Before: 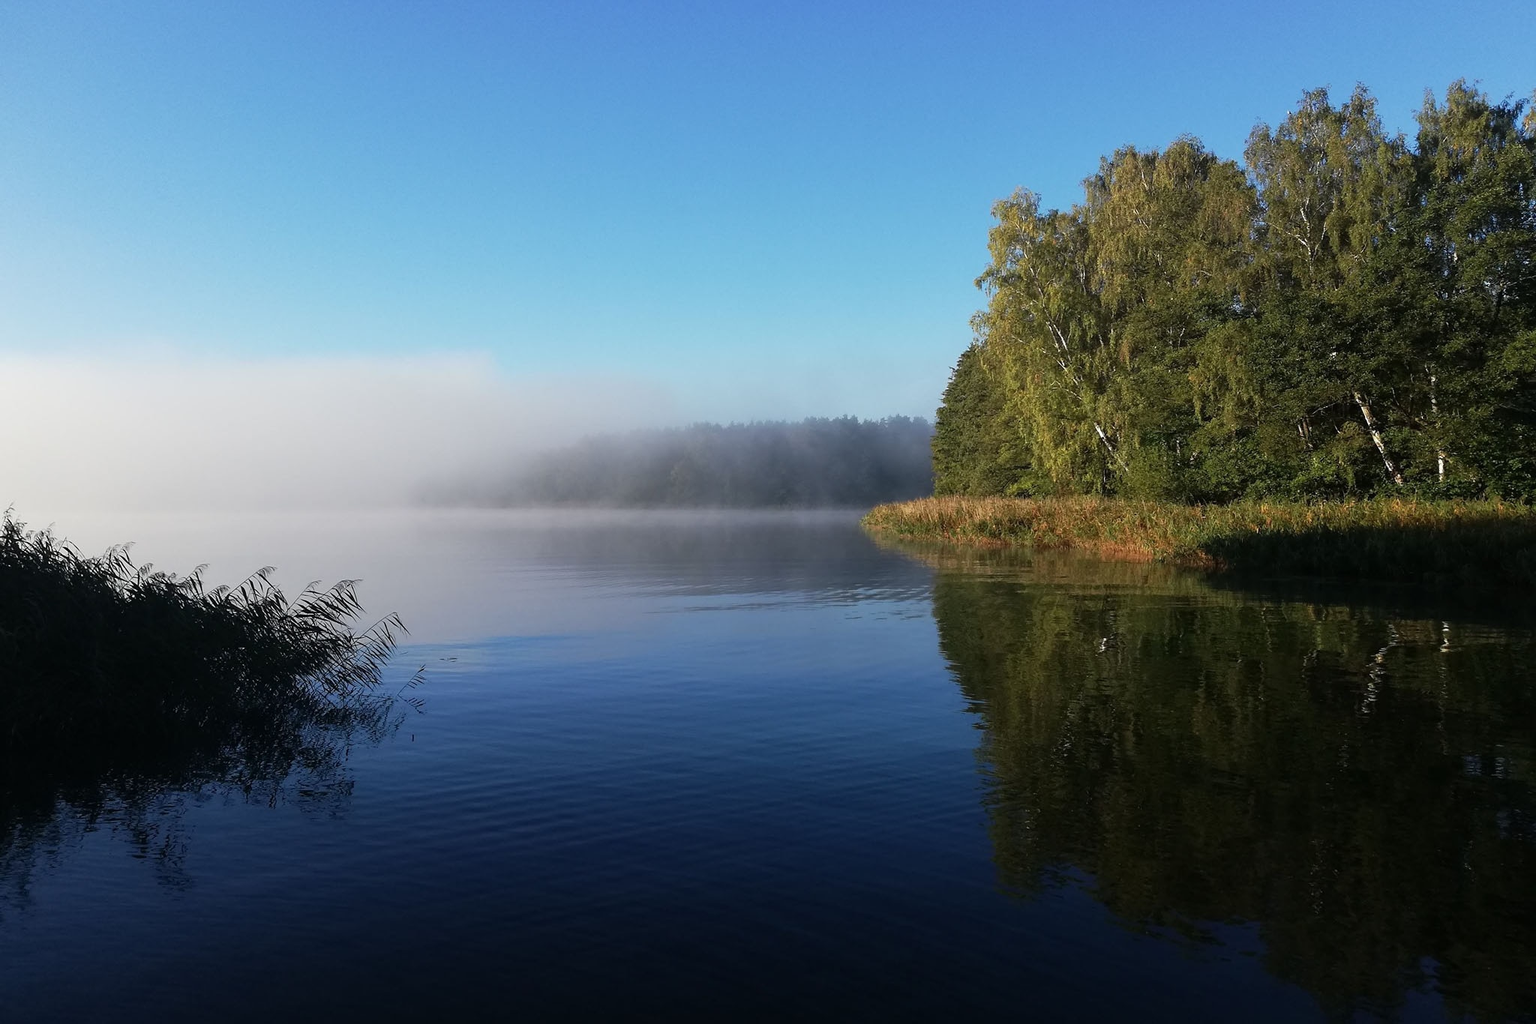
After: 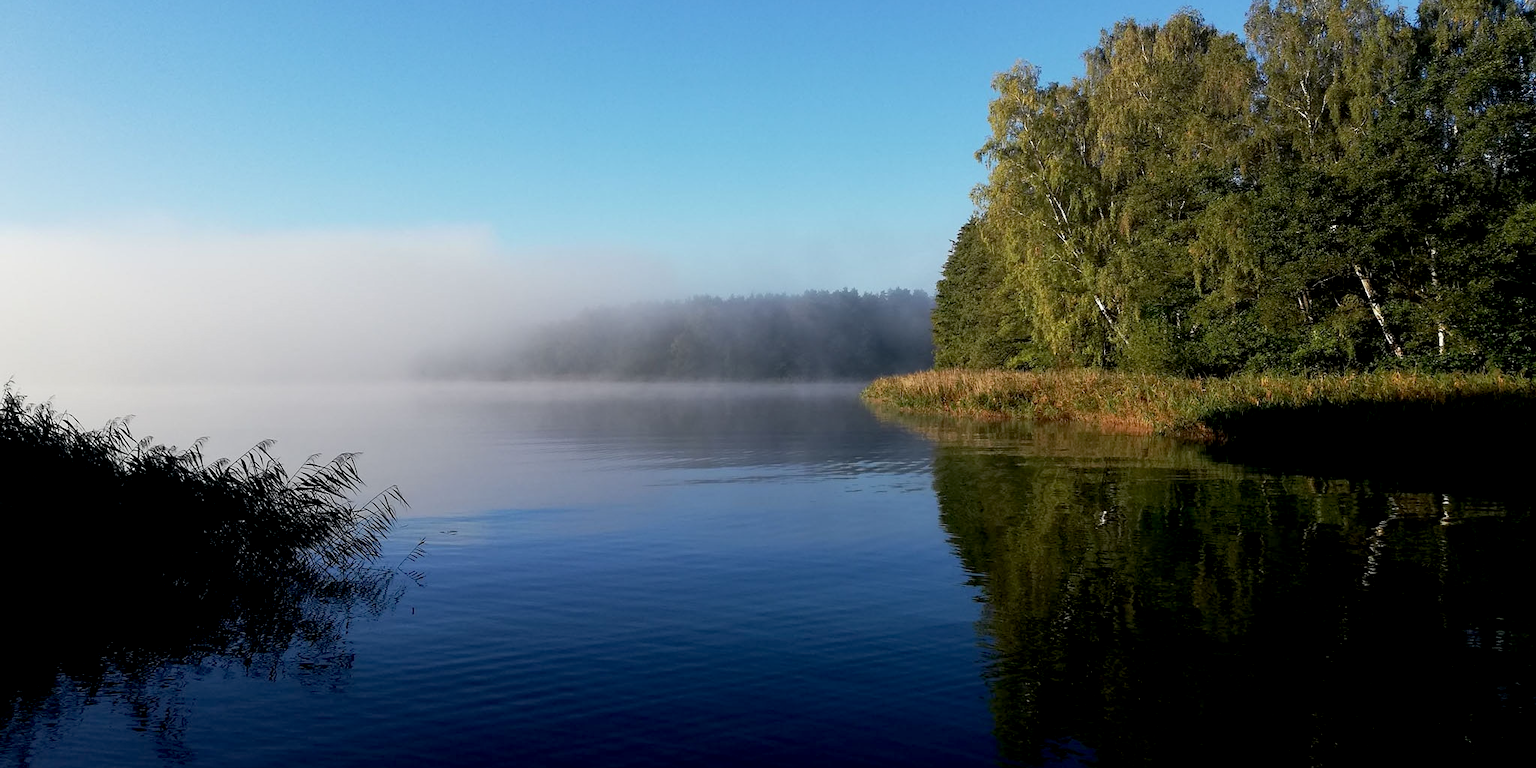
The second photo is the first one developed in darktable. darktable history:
crop and rotate: top 12.5%, bottom 12.5%
exposure: black level correction 0.009, exposure 0.014 EV, compensate highlight preservation false
